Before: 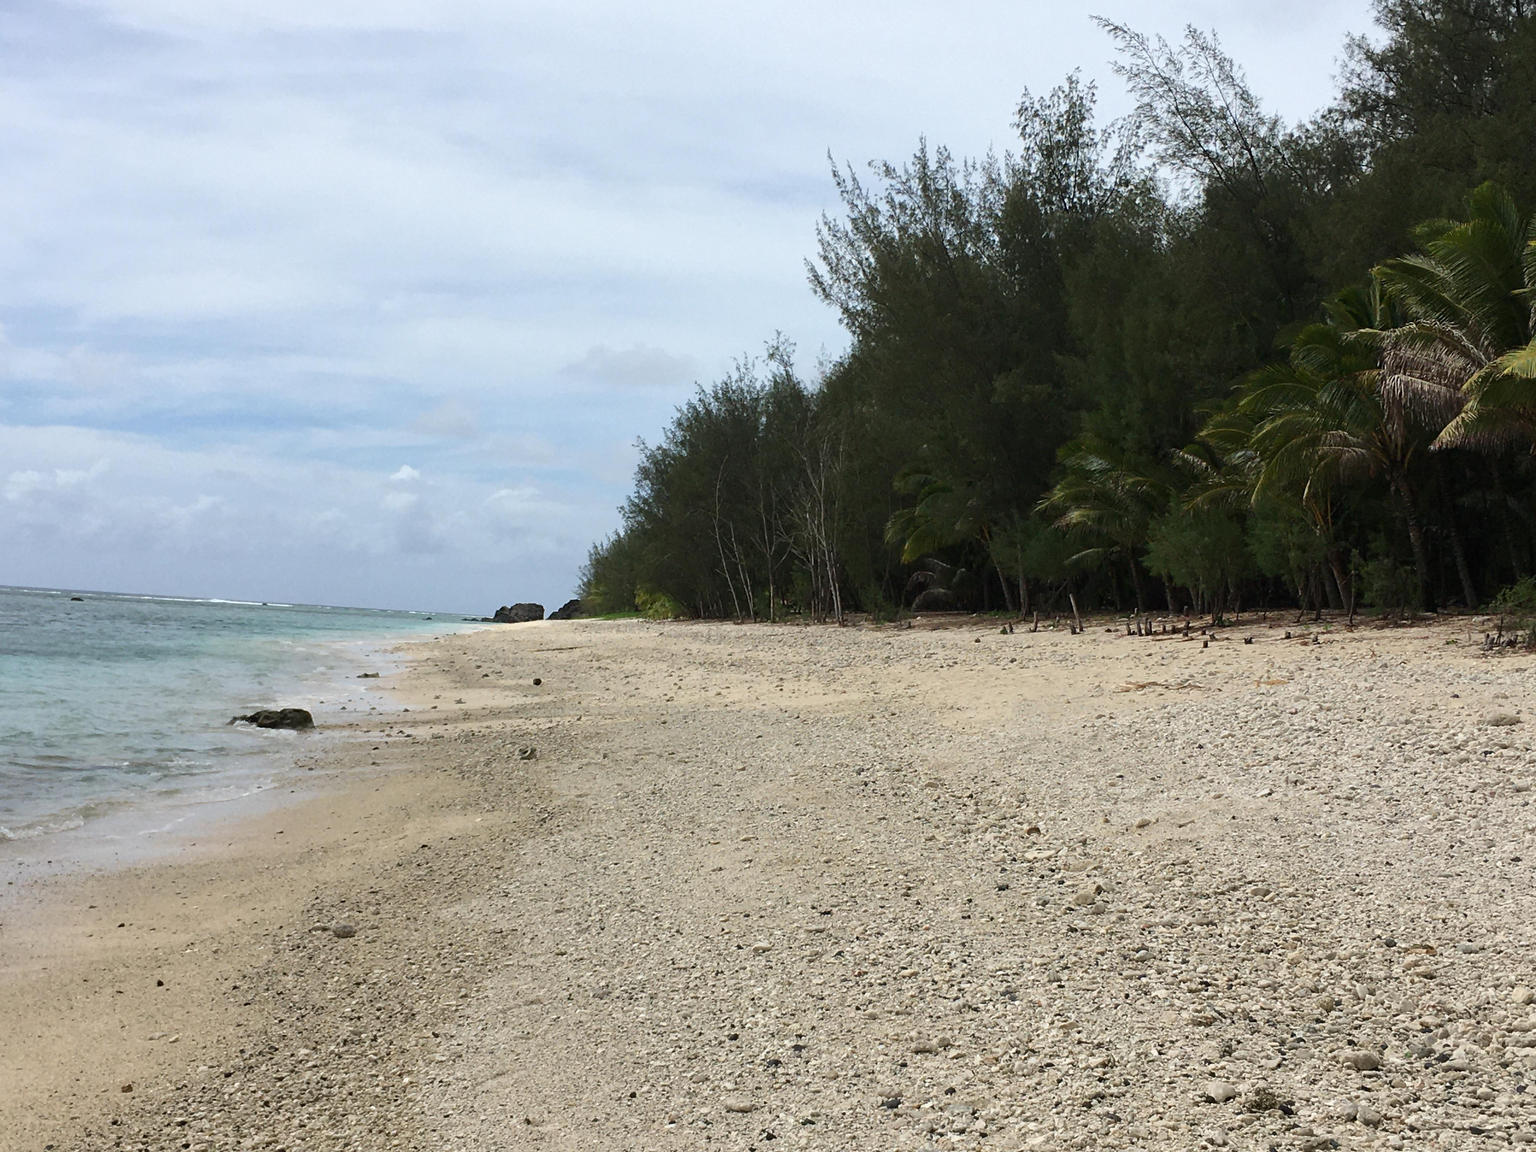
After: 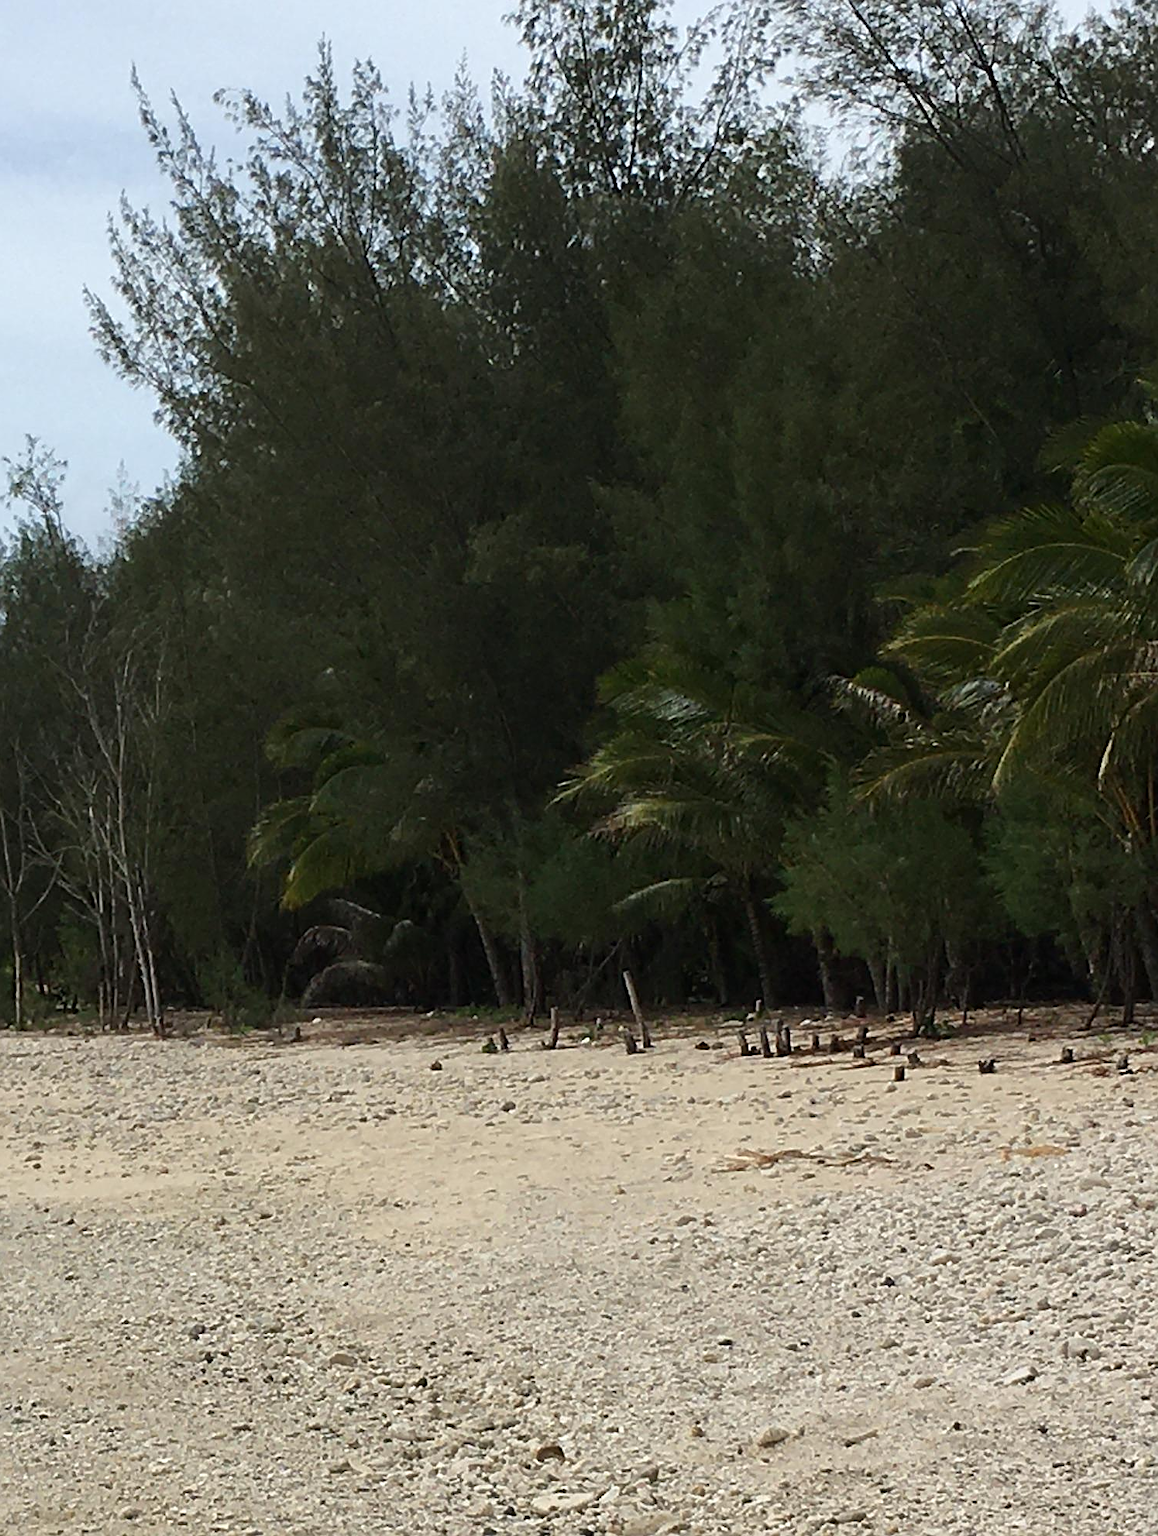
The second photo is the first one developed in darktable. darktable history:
crop and rotate: left 49.678%, top 10.148%, right 13.24%, bottom 24.245%
sharpen: on, module defaults
